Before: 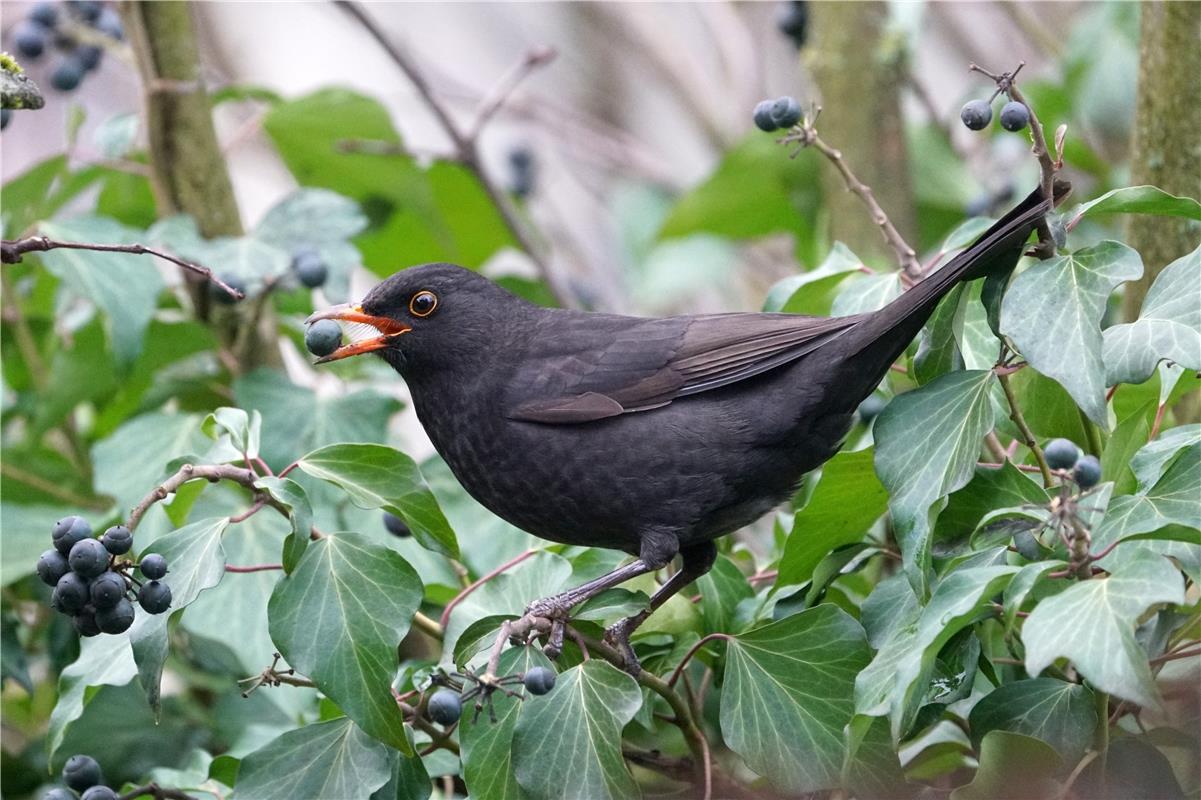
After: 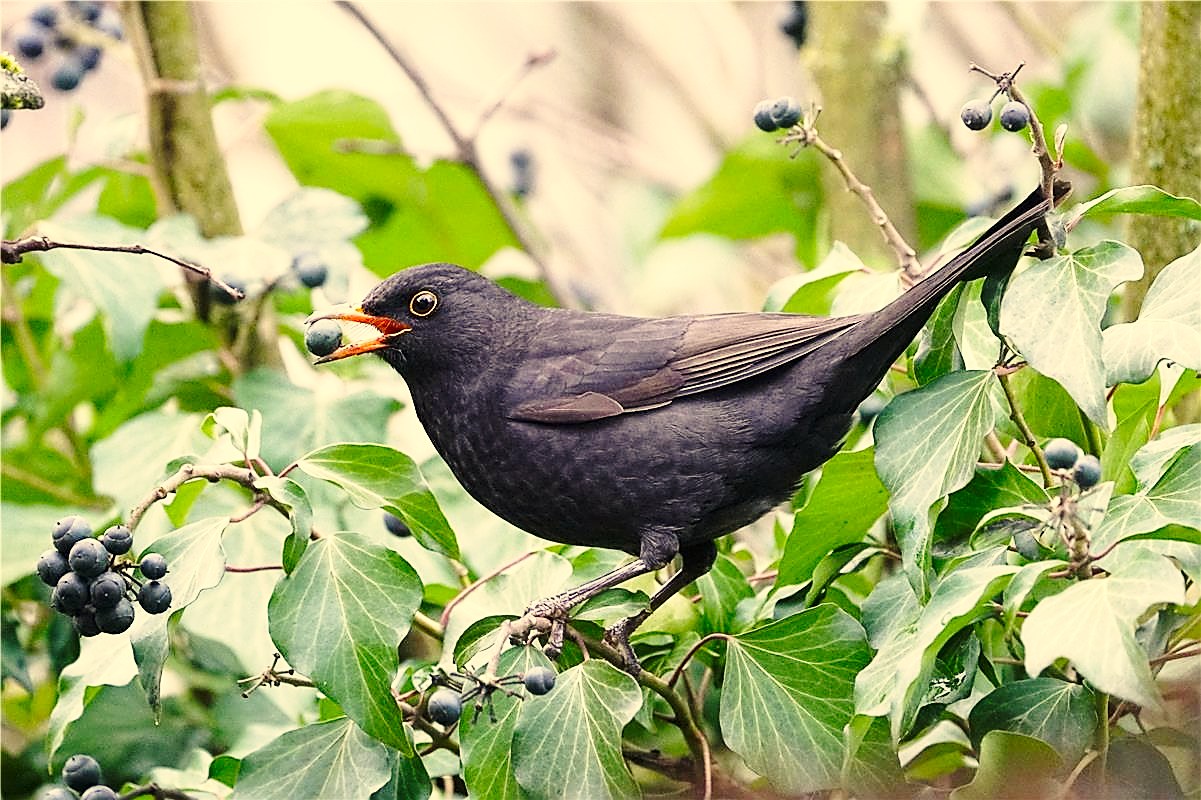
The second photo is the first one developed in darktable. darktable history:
color correction: highlights a* 2.53, highlights b* 22.59
sharpen: radius 1.393, amount 1.252, threshold 0.705
base curve: curves: ch0 [(0, 0) (0.036, 0.037) (0.121, 0.228) (0.46, 0.76) (0.859, 0.983) (1, 1)], preserve colors none
